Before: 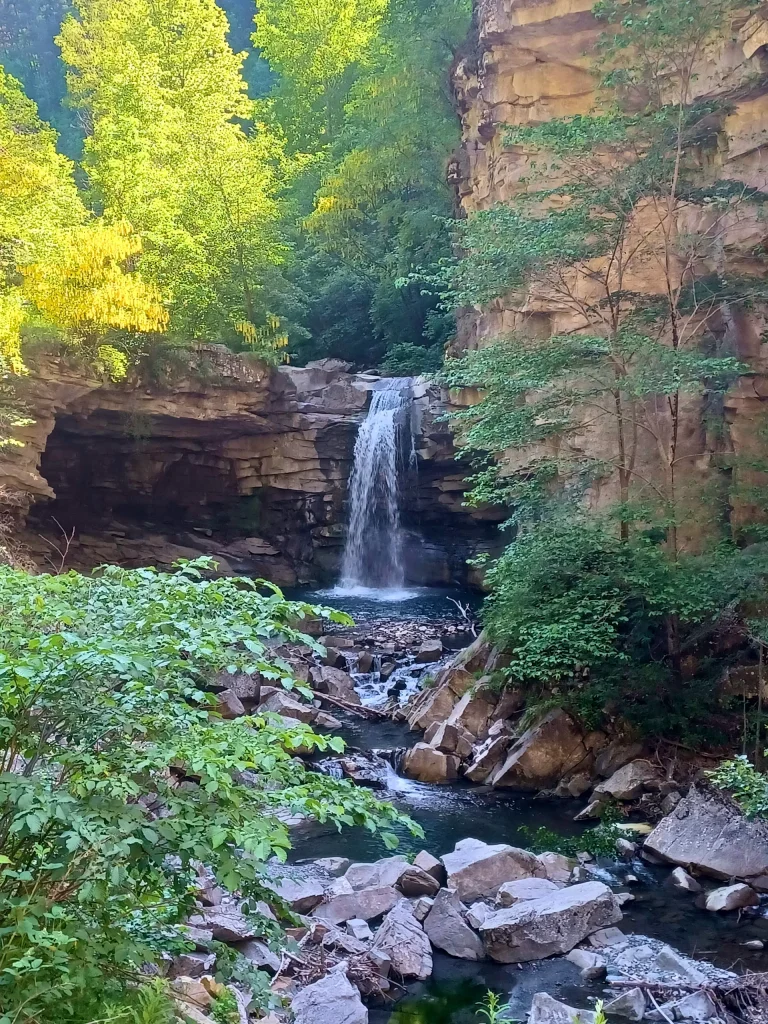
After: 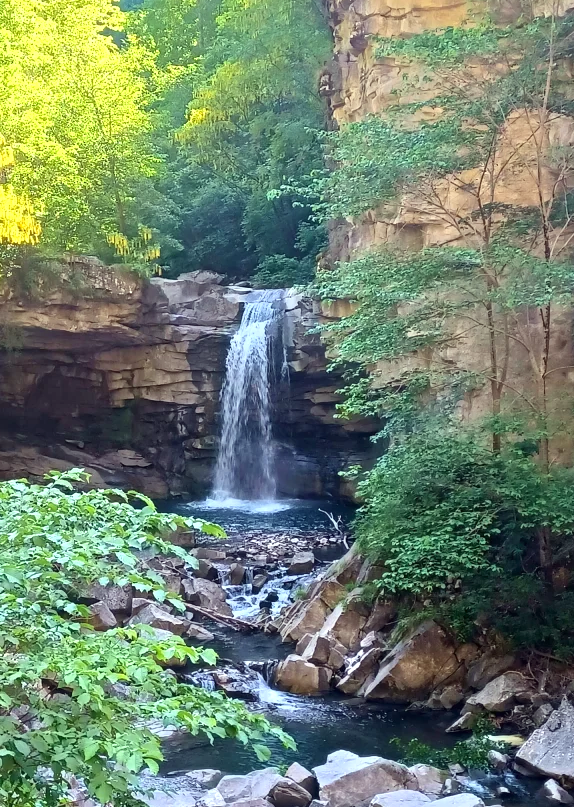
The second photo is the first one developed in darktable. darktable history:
crop: left 16.768%, top 8.653%, right 8.362%, bottom 12.485%
exposure: black level correction 0, exposure 0.5 EV, compensate exposure bias true, compensate highlight preservation false
color correction: highlights a* -4.73, highlights b* 5.06, saturation 0.97
